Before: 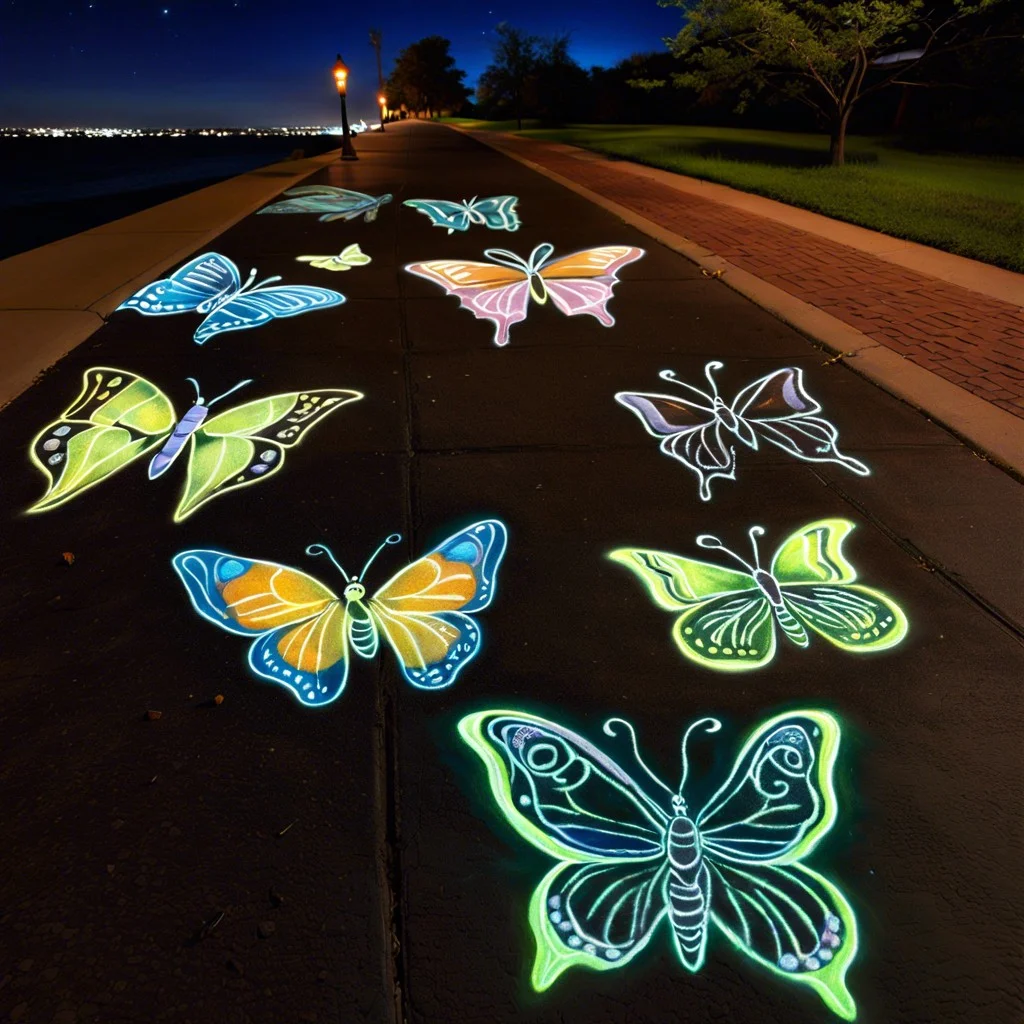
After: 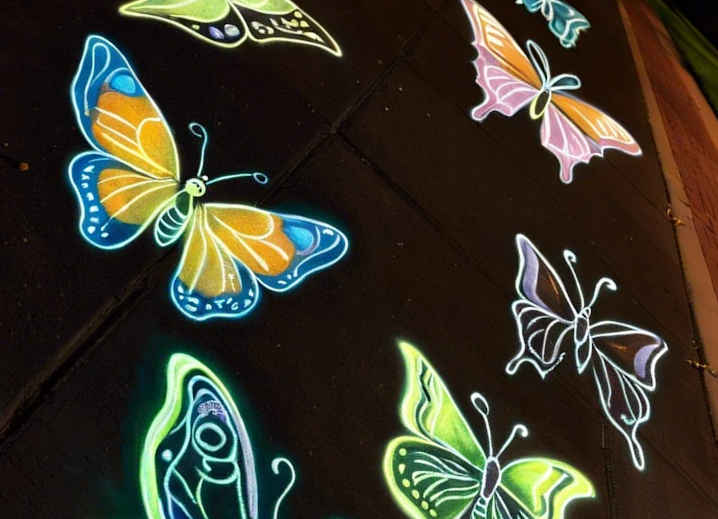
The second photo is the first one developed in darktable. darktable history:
crop and rotate: angle -45.27°, top 16.569%, right 0.814%, bottom 11.689%
